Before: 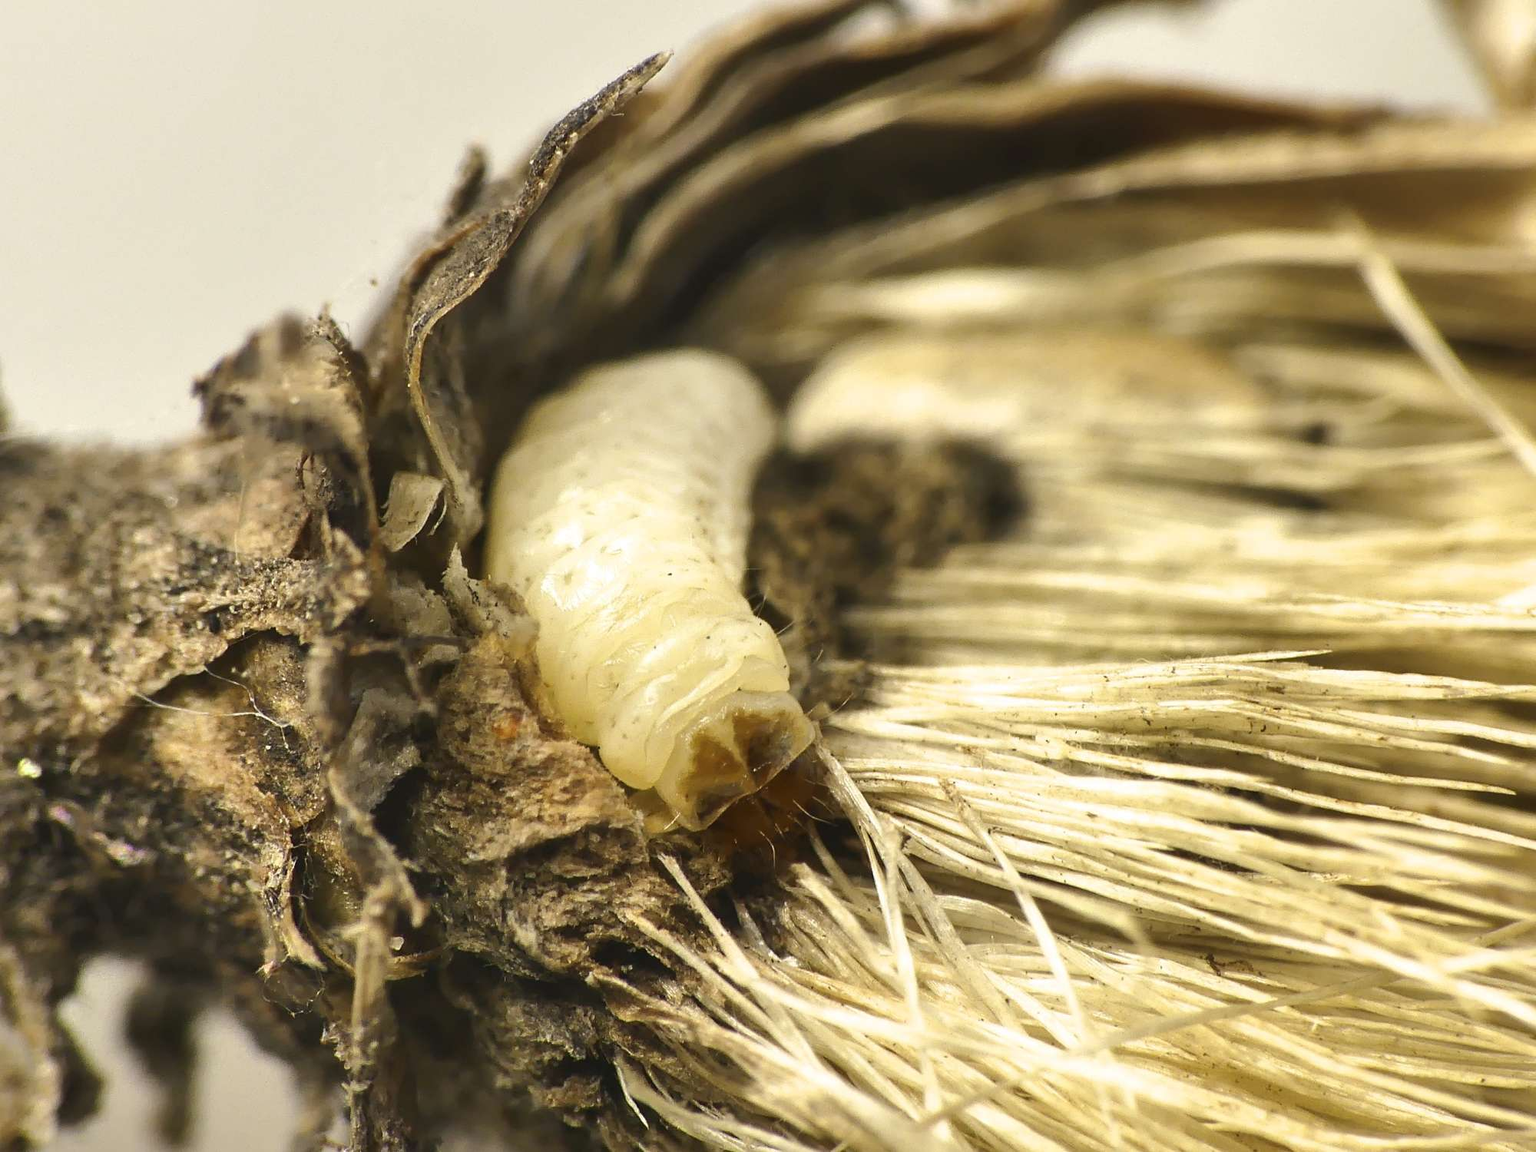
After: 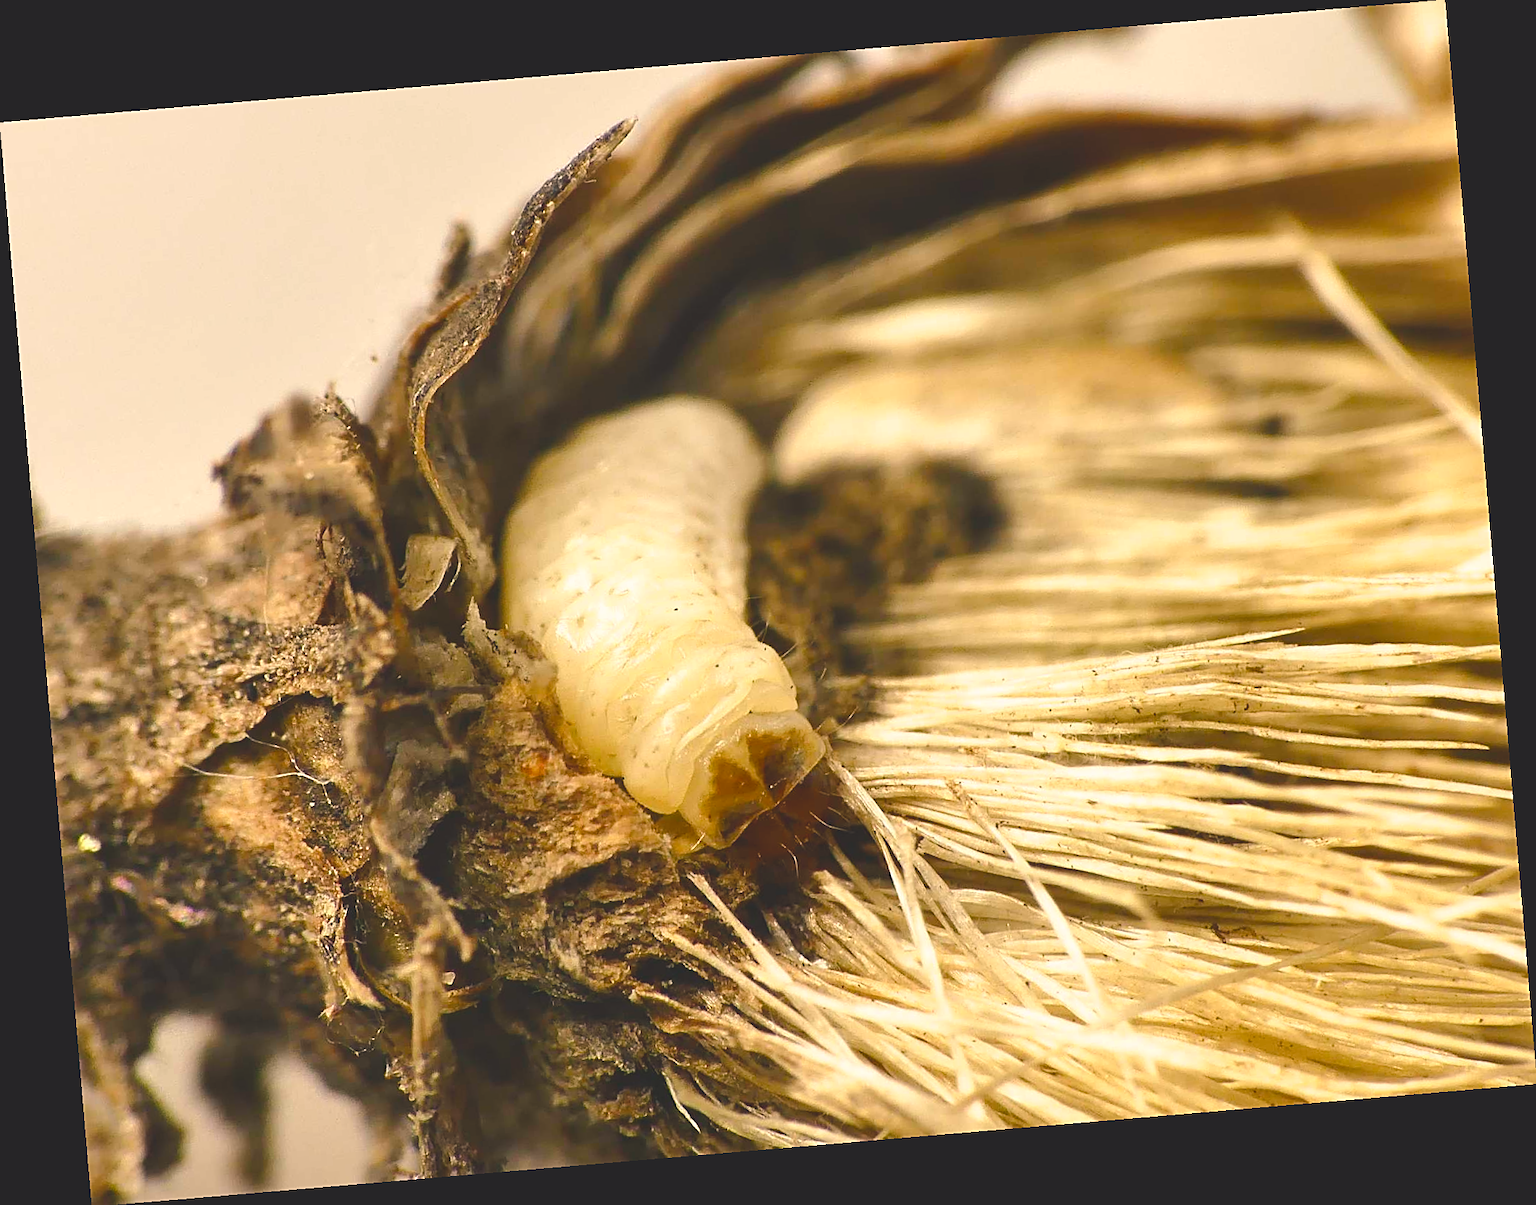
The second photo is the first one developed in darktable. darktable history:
rotate and perspective: rotation -4.86°, automatic cropping off
sharpen: on, module defaults
color balance rgb: shadows lift › chroma 2%, shadows lift › hue 247.2°, power › chroma 0.3%, power › hue 25.2°, highlights gain › chroma 3%, highlights gain › hue 60°, global offset › luminance 2%, perceptual saturation grading › global saturation 20%, perceptual saturation grading › highlights -20%, perceptual saturation grading › shadows 30%
